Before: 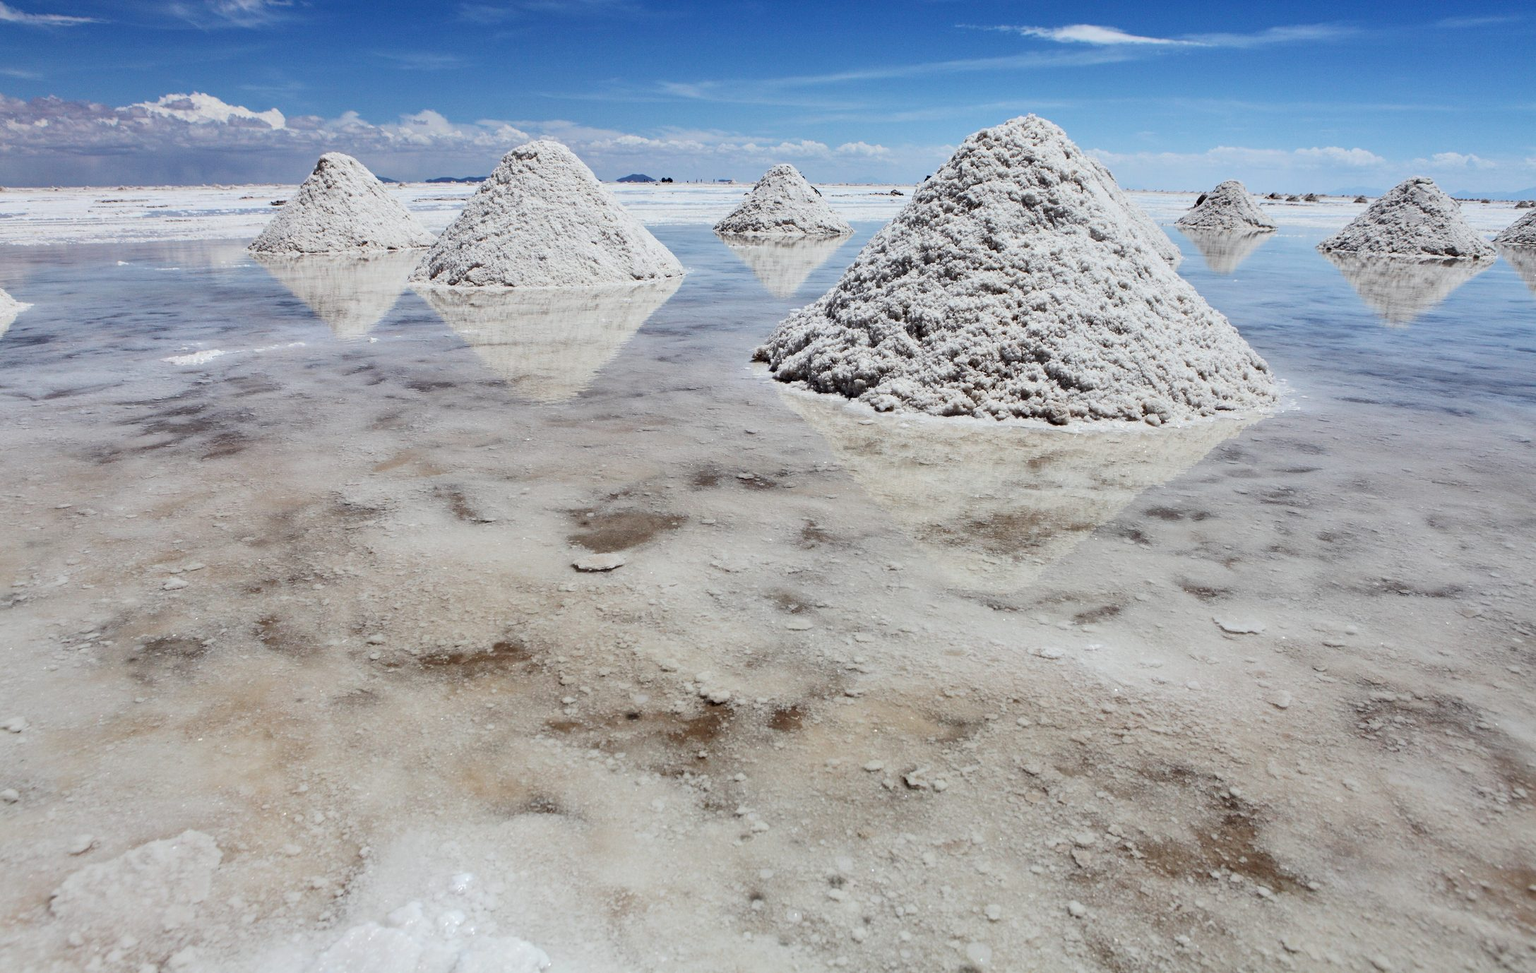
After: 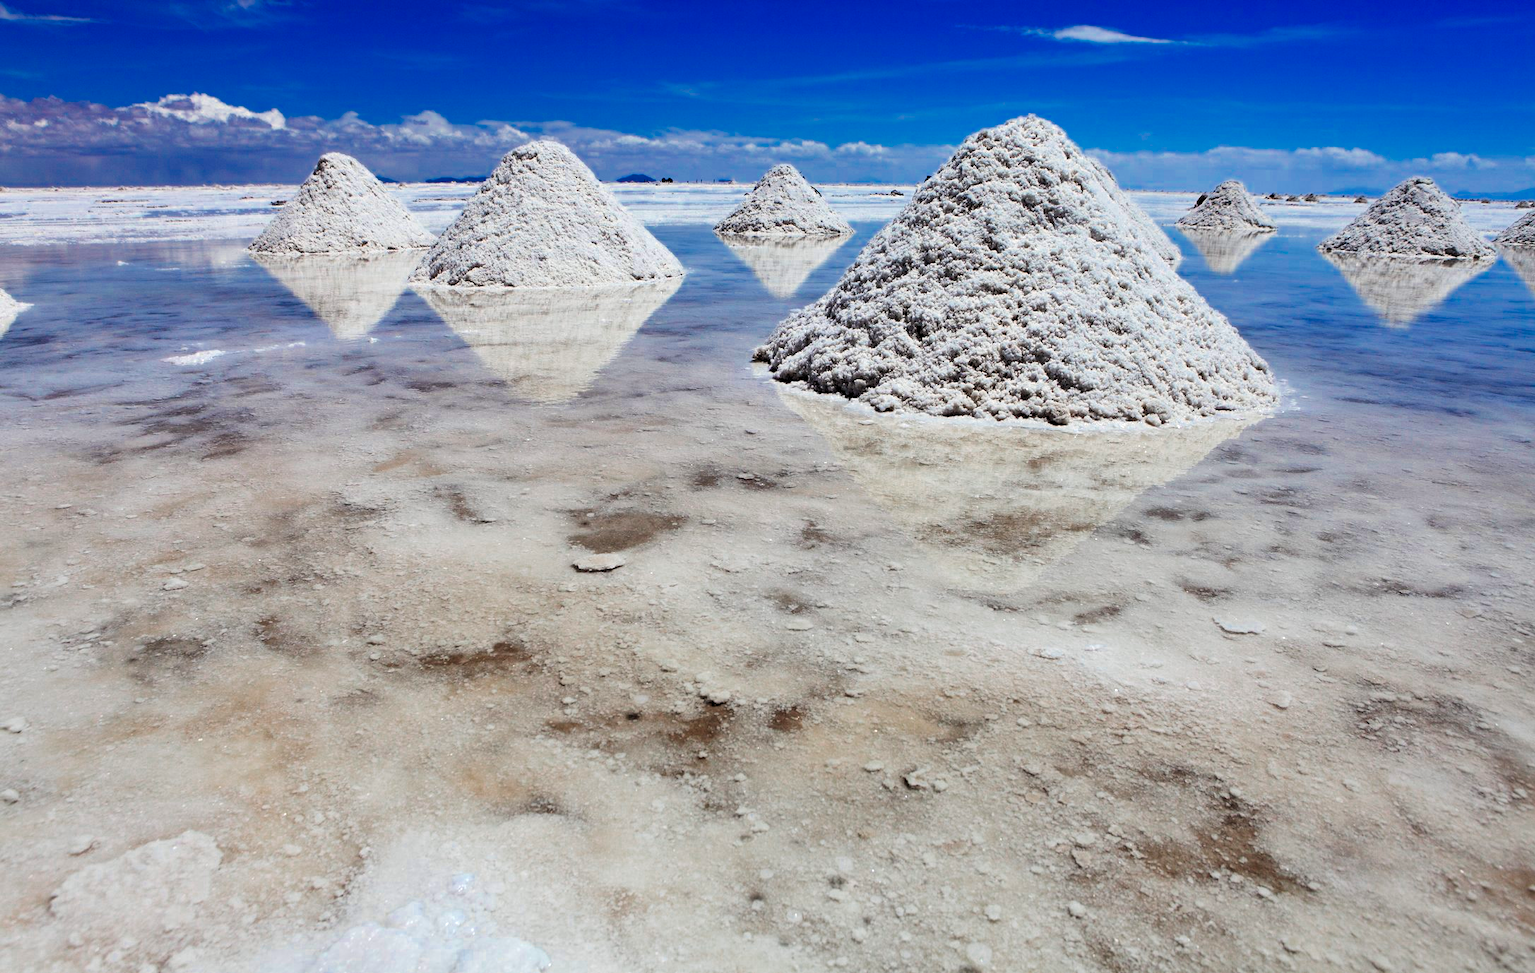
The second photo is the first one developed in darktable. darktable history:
color zones: curves: ch0 [(0, 0.553) (0.123, 0.58) (0.23, 0.419) (0.468, 0.155) (0.605, 0.132) (0.723, 0.063) (0.833, 0.172) (0.921, 0.468)]; ch1 [(0.025, 0.645) (0.229, 0.584) (0.326, 0.551) (0.537, 0.446) (0.599, 0.911) (0.708, 1) (0.805, 0.944)]; ch2 [(0.086, 0.468) (0.254, 0.464) (0.638, 0.564) (0.702, 0.592) (0.768, 0.564)]
levels: levels [0.062, 0.494, 0.925]
